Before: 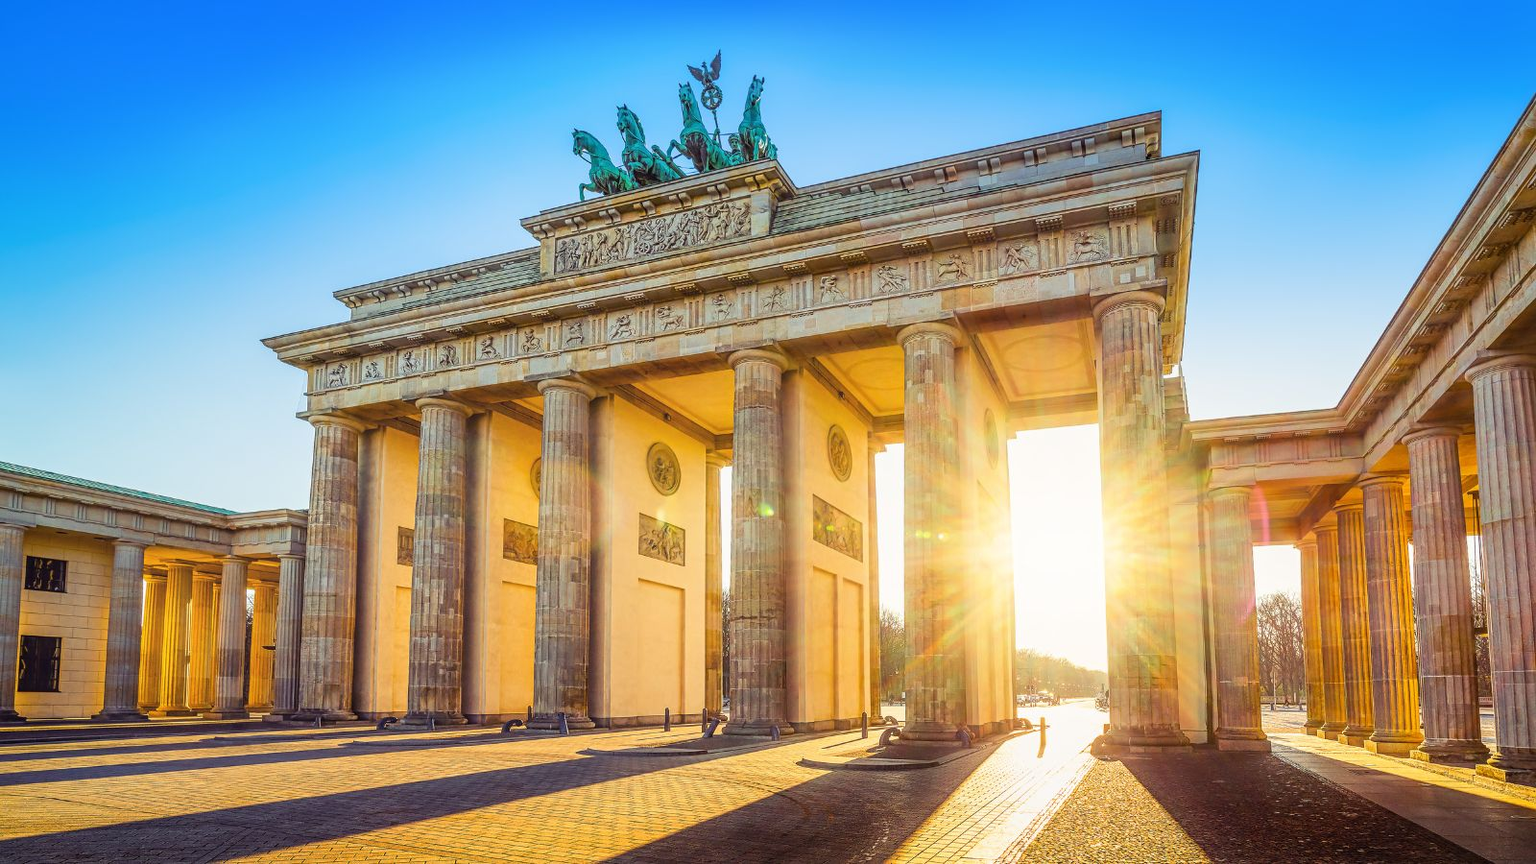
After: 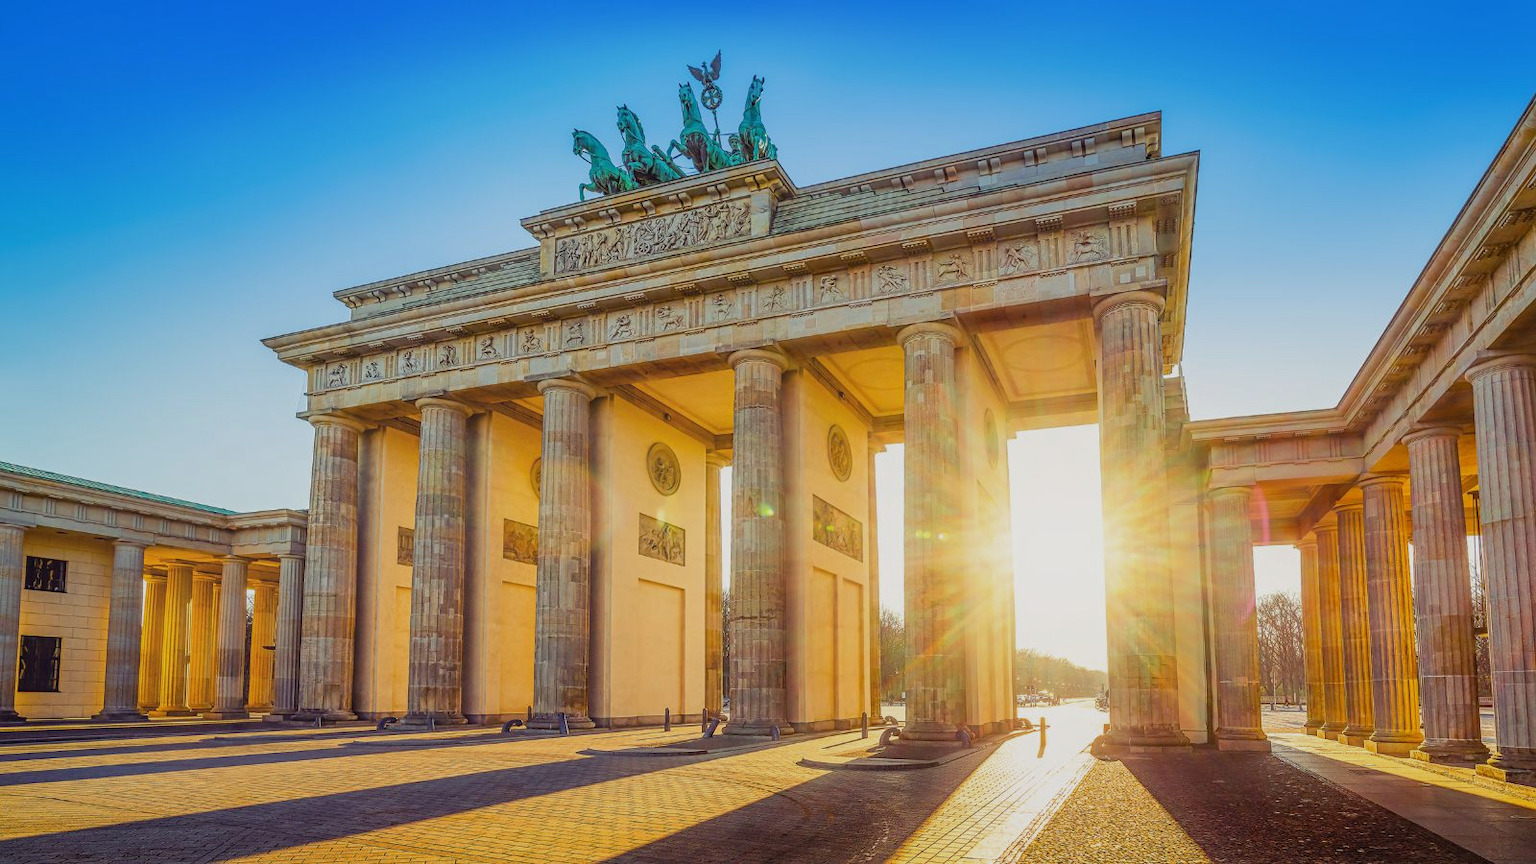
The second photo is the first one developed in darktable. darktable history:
color correction: highlights a* -0.137, highlights b* 0.137
tone equalizer: -8 EV 0.25 EV, -7 EV 0.417 EV, -6 EV 0.417 EV, -5 EV 0.25 EV, -3 EV -0.25 EV, -2 EV -0.417 EV, -1 EV -0.417 EV, +0 EV -0.25 EV, edges refinement/feathering 500, mask exposure compensation -1.57 EV, preserve details guided filter
